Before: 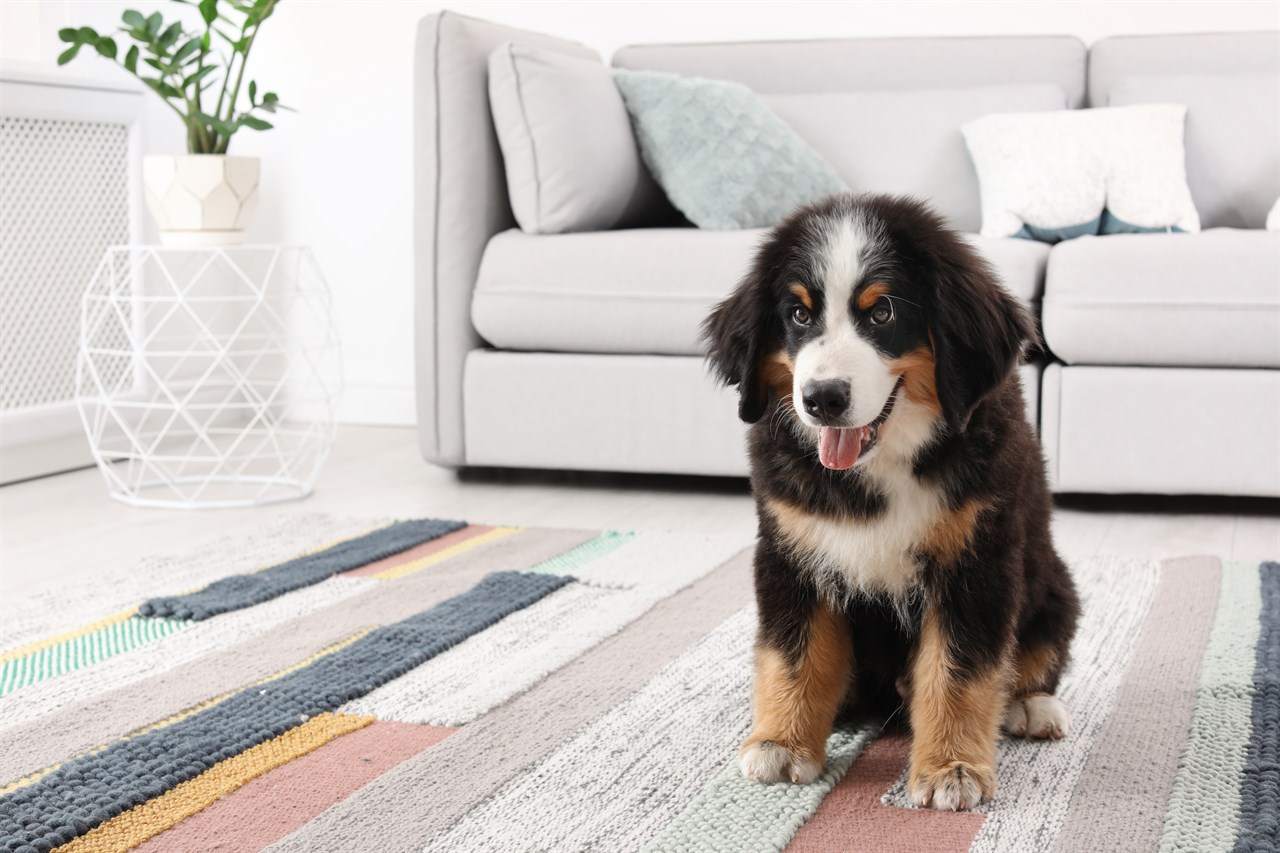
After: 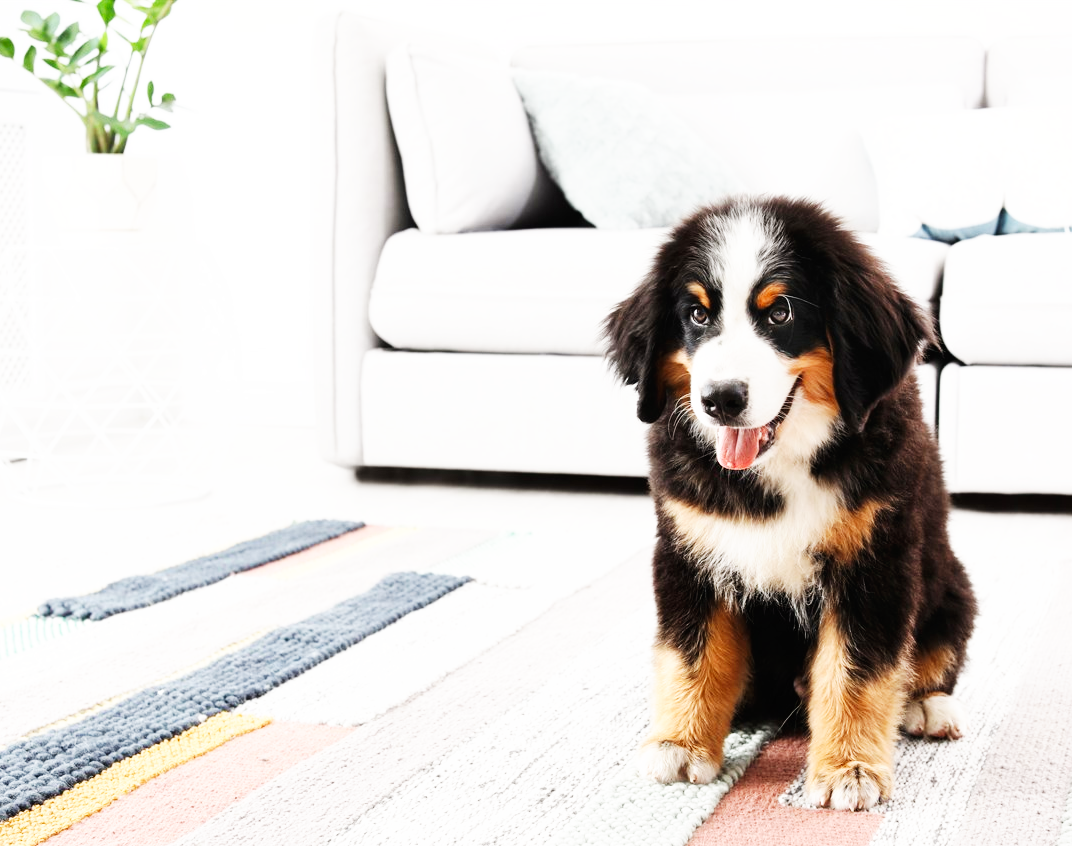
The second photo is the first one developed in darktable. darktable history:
base curve: curves: ch0 [(0, 0) (0.007, 0.004) (0.027, 0.03) (0.046, 0.07) (0.207, 0.54) (0.442, 0.872) (0.673, 0.972) (1, 1)], preserve colors none
crop: left 8.026%, right 7.374%
